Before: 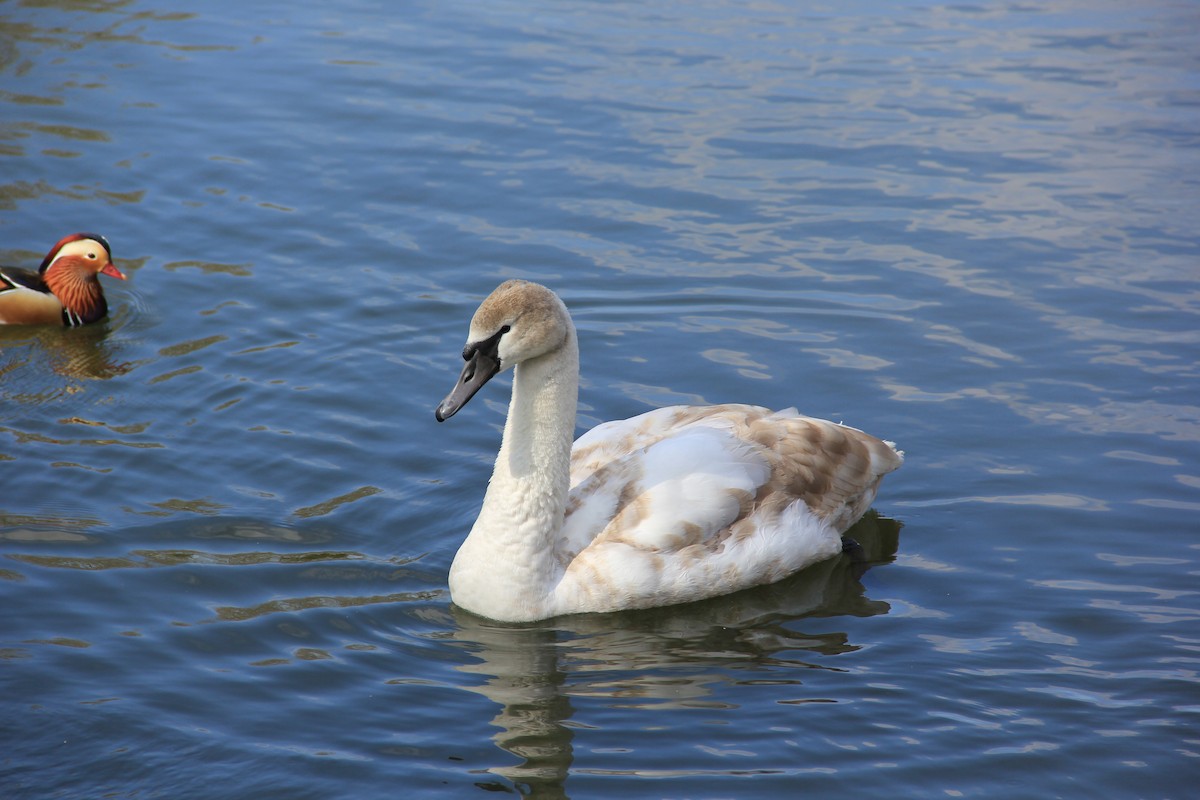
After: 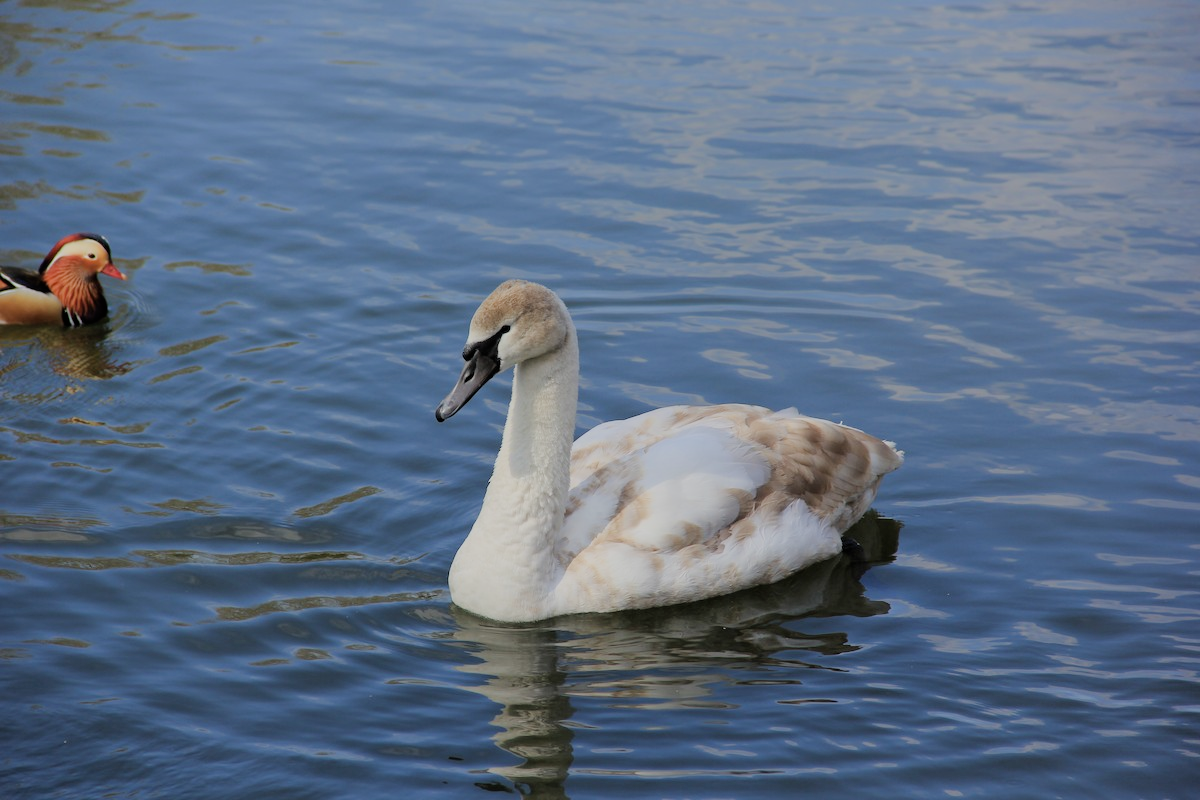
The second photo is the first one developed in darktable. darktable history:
filmic rgb: black relative exposure -7.22 EV, white relative exposure 5.38 EV, hardness 3.03
